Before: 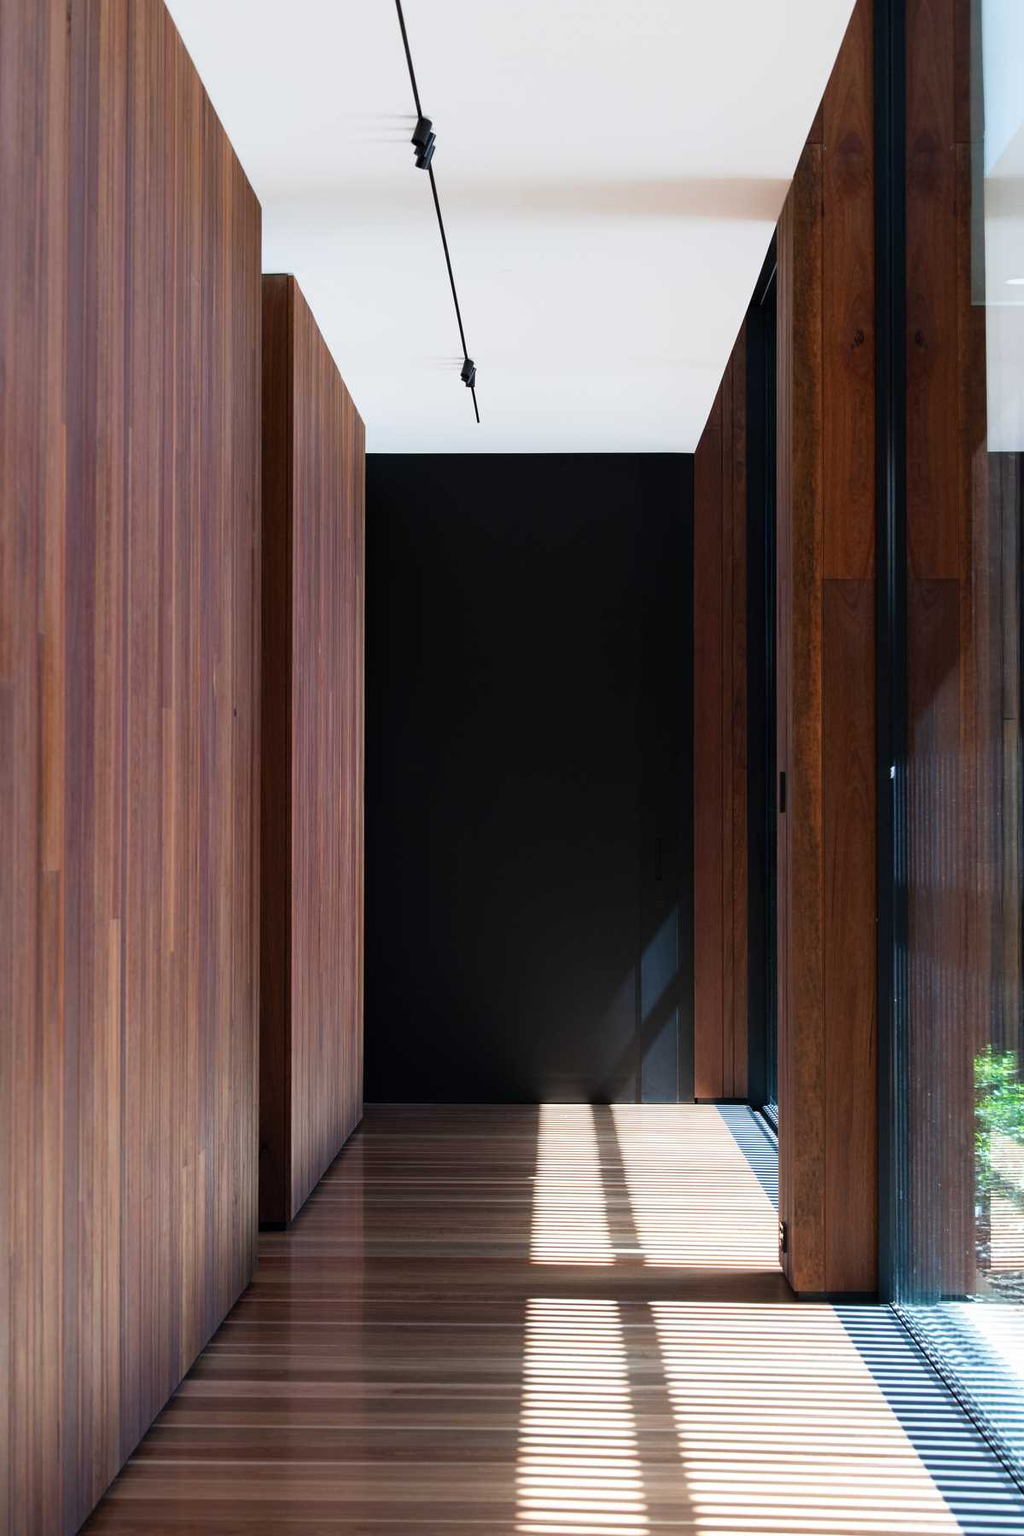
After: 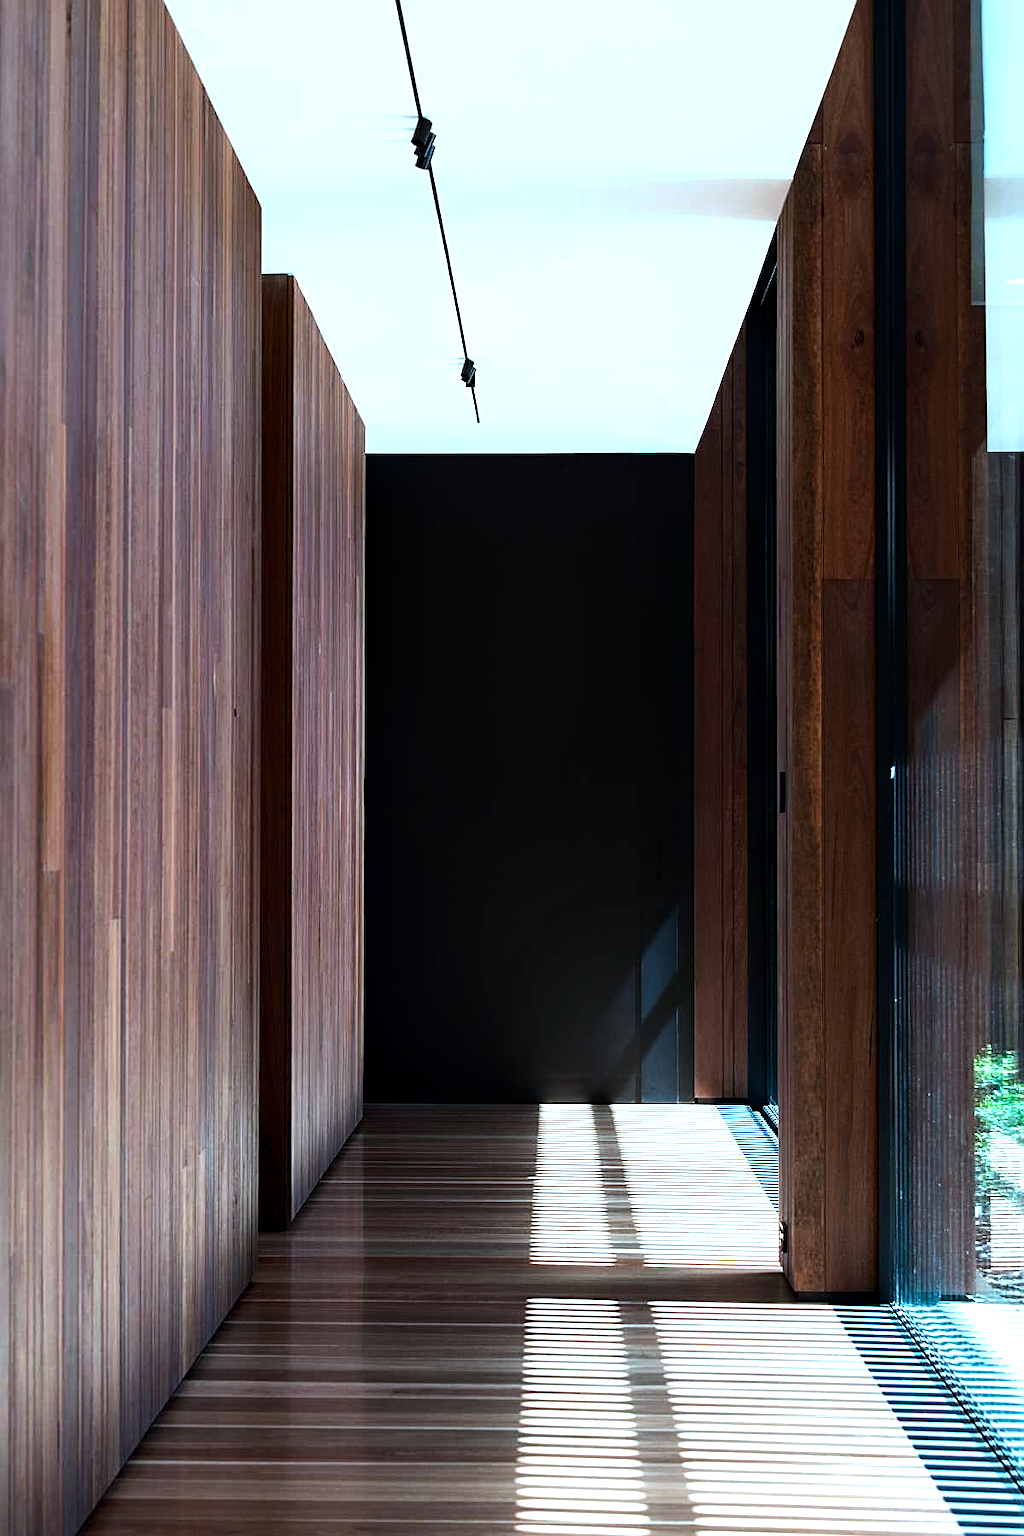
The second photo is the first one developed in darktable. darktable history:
sharpen: on, module defaults
tone equalizer: -8 EV -0.75 EV, -7 EV -0.7 EV, -6 EV -0.6 EV, -5 EV -0.4 EV, -3 EV 0.4 EV, -2 EV 0.6 EV, -1 EV 0.7 EV, +0 EV 0.75 EV, edges refinement/feathering 500, mask exposure compensation -1.57 EV, preserve details no
contrast equalizer: octaves 7, y [[0.6 ×6], [0.55 ×6], [0 ×6], [0 ×6], [0 ×6]], mix 0.2
color correction: highlights a* -11.71, highlights b* -15.58
